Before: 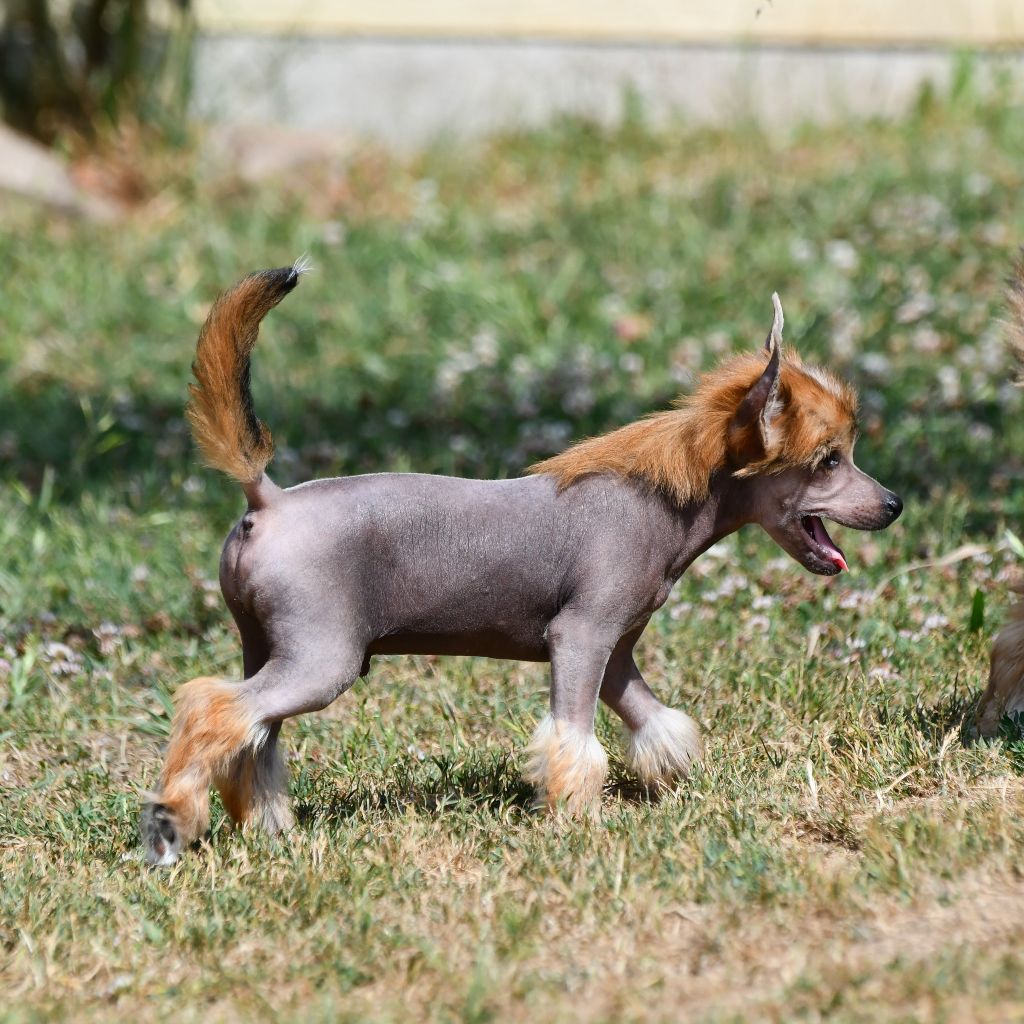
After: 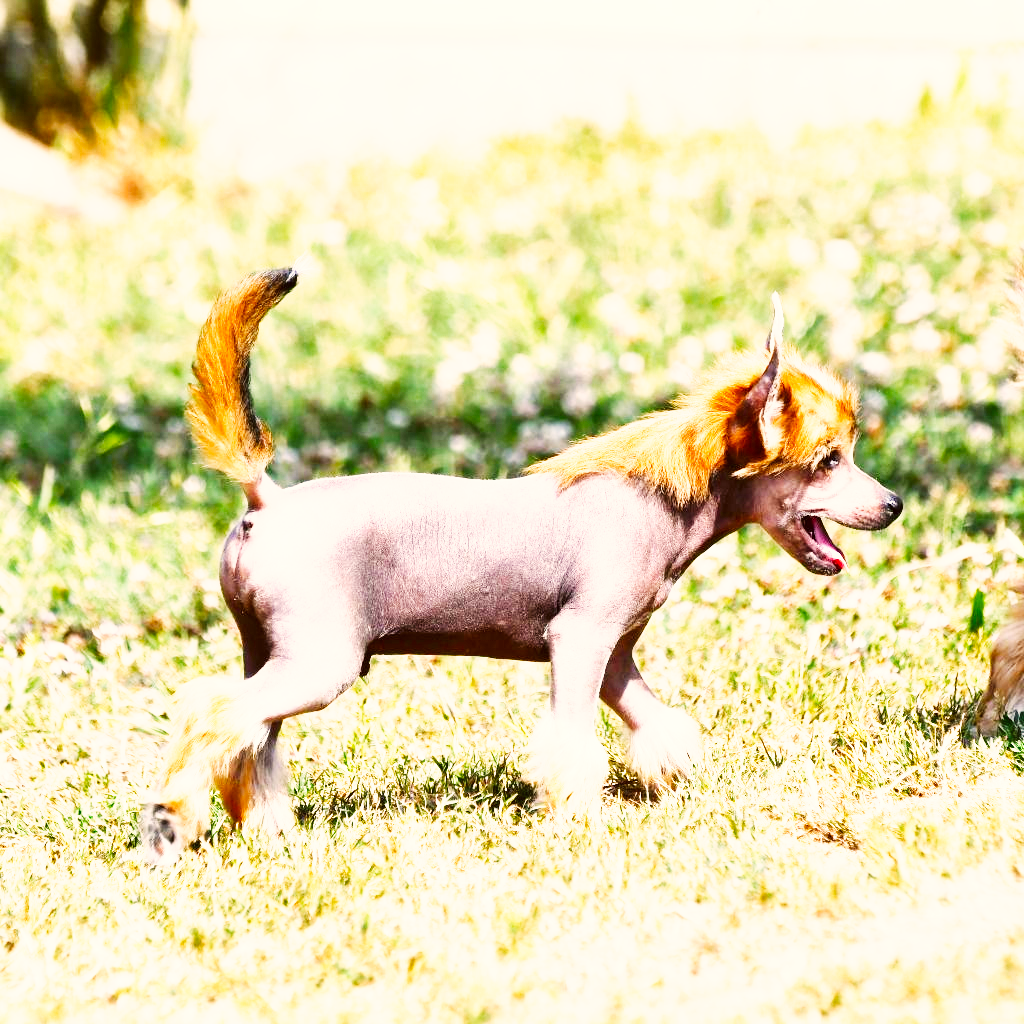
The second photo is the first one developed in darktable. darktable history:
exposure: exposure 1 EV, compensate exposure bias true, compensate highlight preservation false
color correction: highlights a* 6.15, highlights b* 7.44, shadows a* 6, shadows b* 6.96, saturation 0.927
color balance rgb: perceptual saturation grading › global saturation 9.916%, global vibrance 16.489%, saturation formula JzAzBz (2021)
base curve: curves: ch0 [(0, 0) (0.007, 0.004) (0.027, 0.03) (0.046, 0.07) (0.207, 0.54) (0.442, 0.872) (0.673, 0.972) (1, 1)], preserve colors none
